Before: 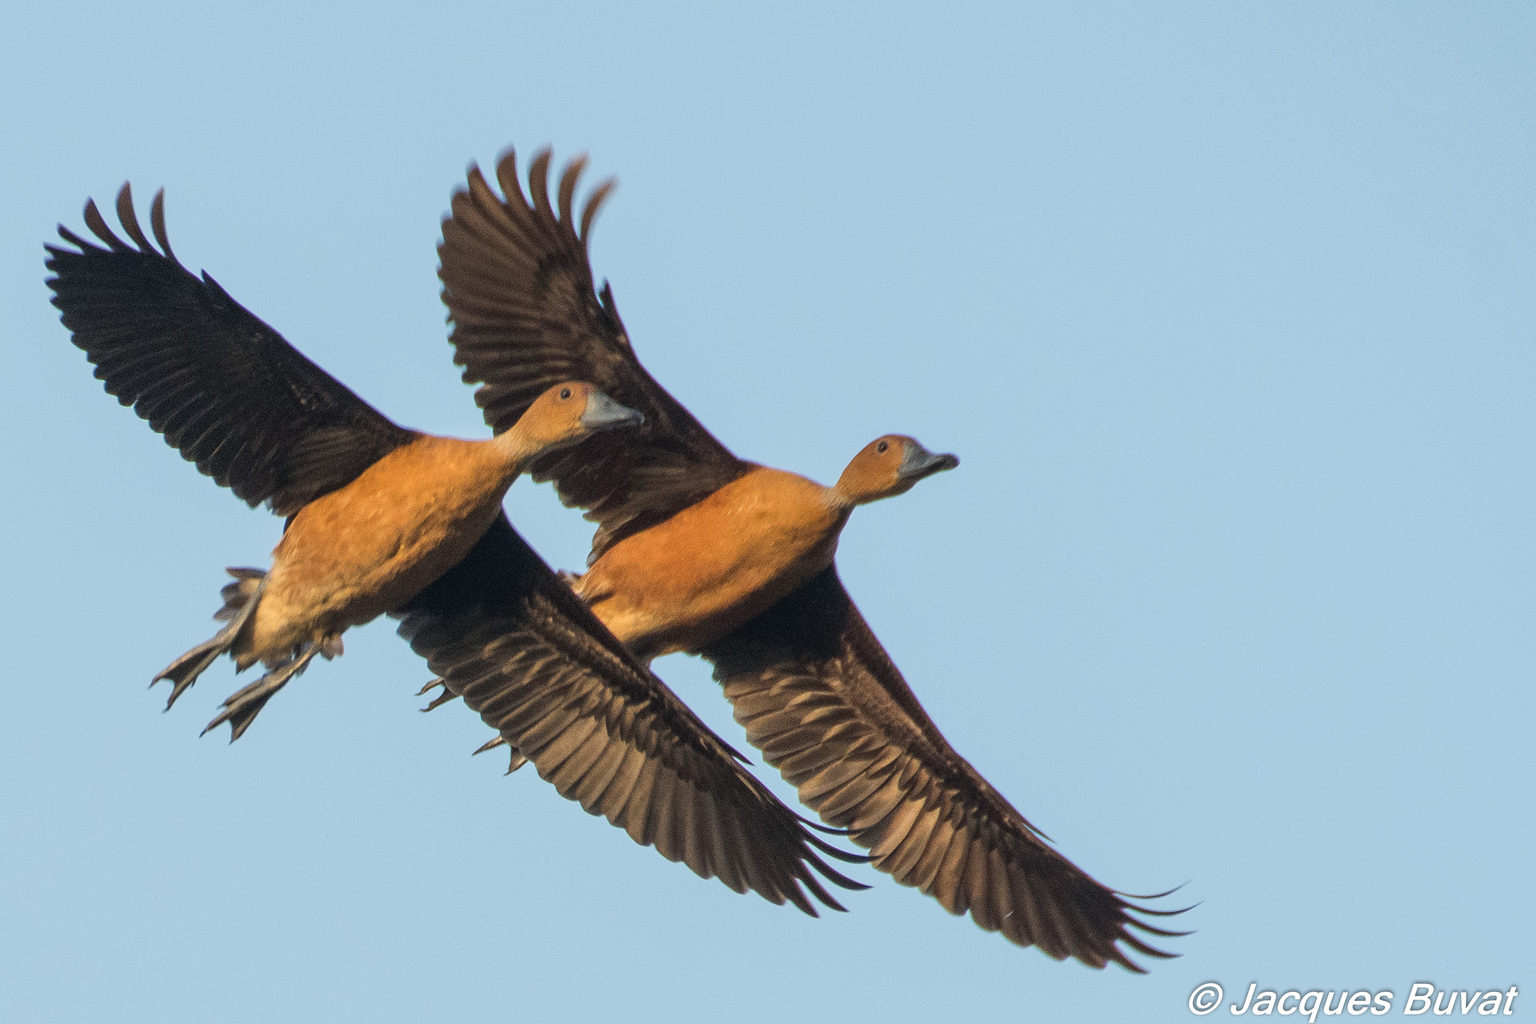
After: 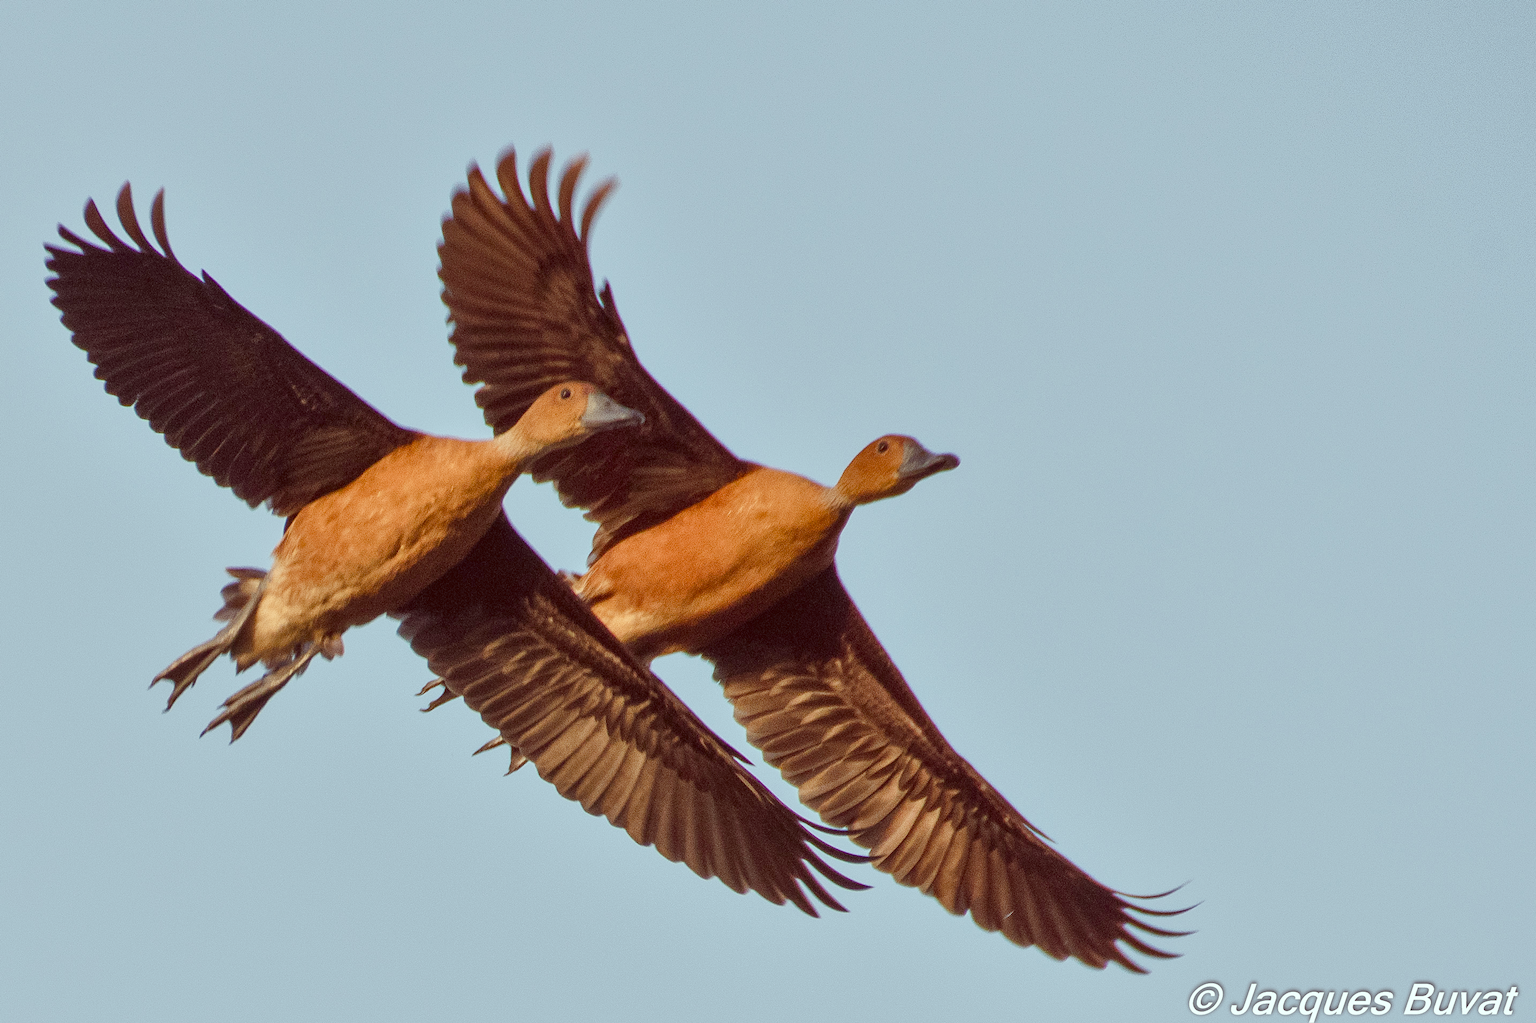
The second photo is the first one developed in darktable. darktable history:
color correction: highlights a* -7.26, highlights b* -0.148, shadows a* 20.52, shadows b* 11.87
shadows and highlights: shadows 35.23, highlights -34.97, soften with gaussian
color balance rgb: perceptual saturation grading › global saturation -0.078%, perceptual saturation grading › highlights -33.504%, perceptual saturation grading › mid-tones 14.957%, perceptual saturation grading › shadows 48.511%
